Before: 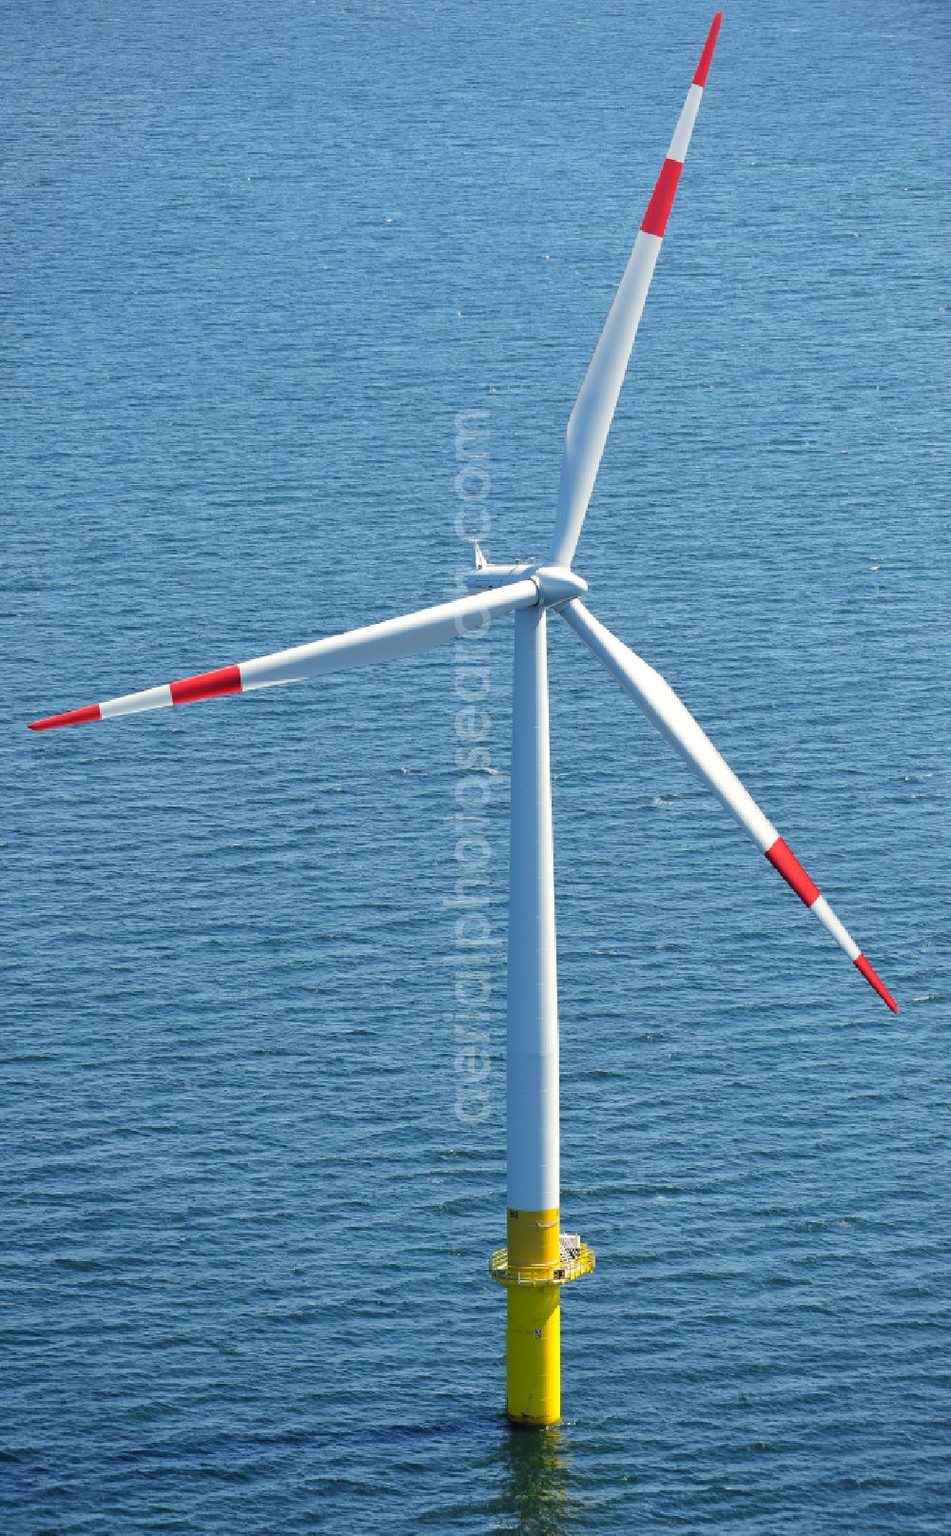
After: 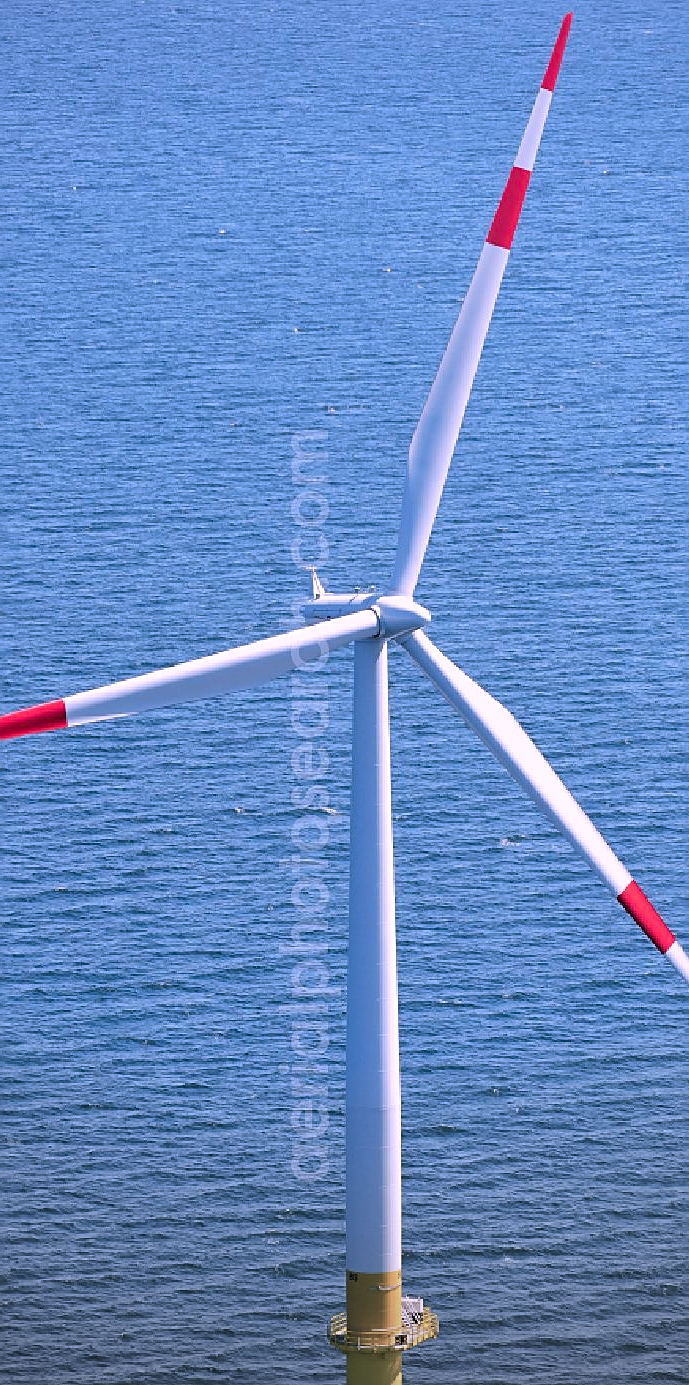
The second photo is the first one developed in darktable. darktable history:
crop: left 18.749%, right 12.254%, bottom 14.203%
color correction: highlights a* 15.18, highlights b* -25.76
tone equalizer: edges refinement/feathering 500, mask exposure compensation -1.57 EV, preserve details no
sharpen: on, module defaults
vignetting: fall-off start 100.45%, fall-off radius 71.74%, center (-0.063, -0.306), width/height ratio 1.17
